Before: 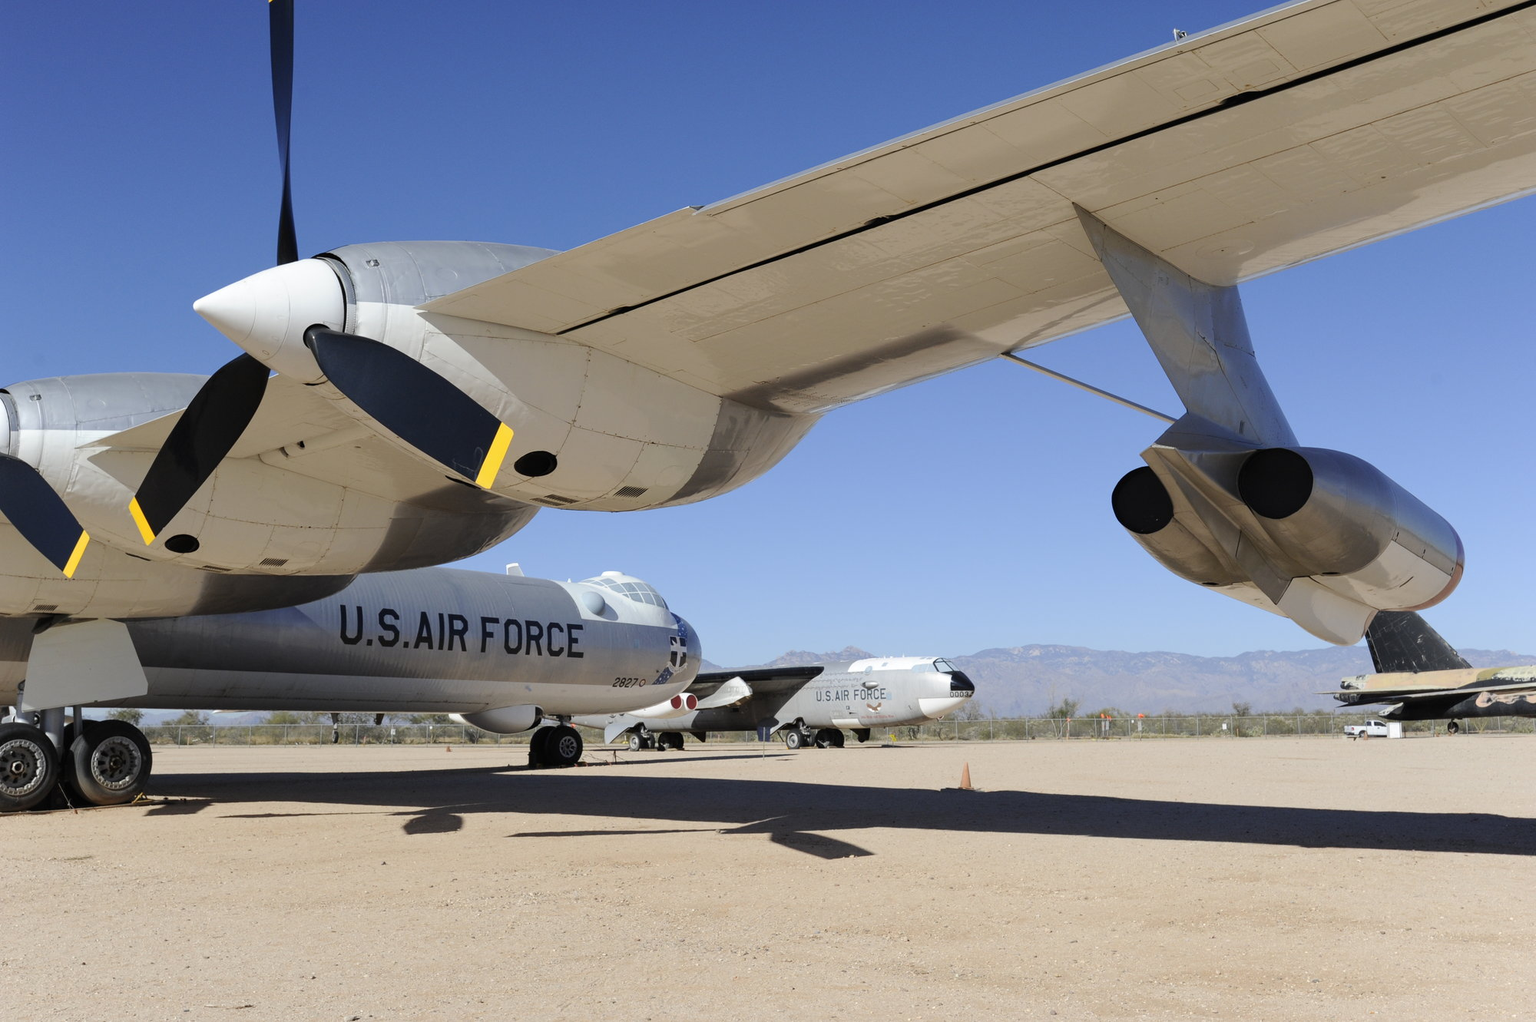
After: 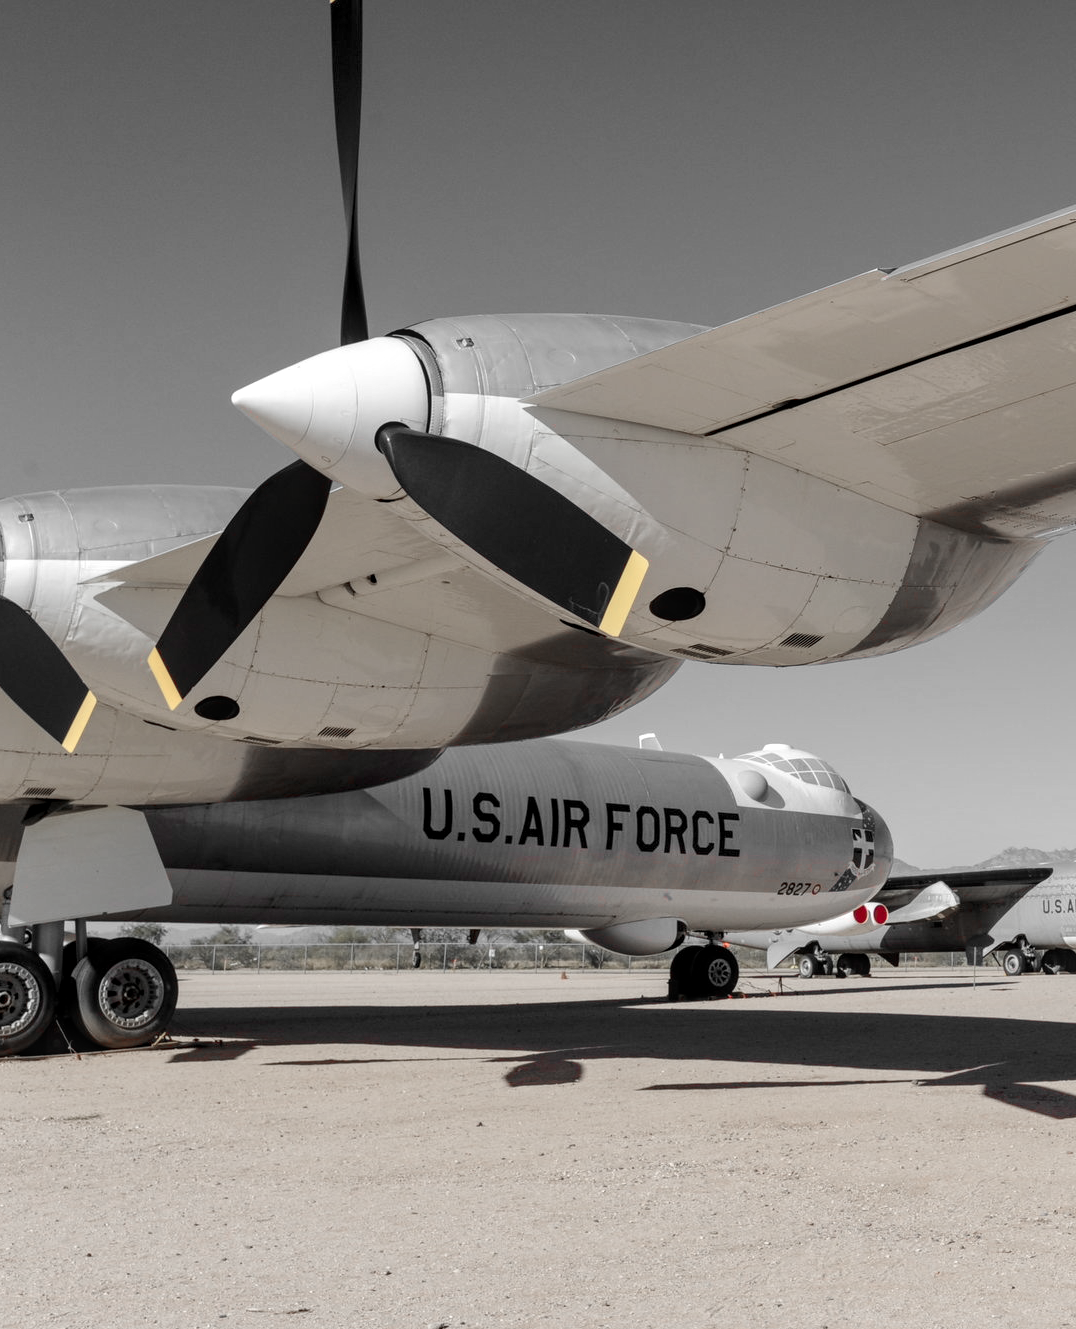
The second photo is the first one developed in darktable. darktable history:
color zones: curves: ch1 [(0, 0.831) (0.08, 0.771) (0.157, 0.268) (0.241, 0.207) (0.562, -0.005) (0.714, -0.013) (0.876, 0.01) (1, 0.831)]
local contrast: highlights 55%, shadows 51%, detail 130%, midtone range 0.449
crop: left 1.032%, right 45.146%, bottom 0.089%
